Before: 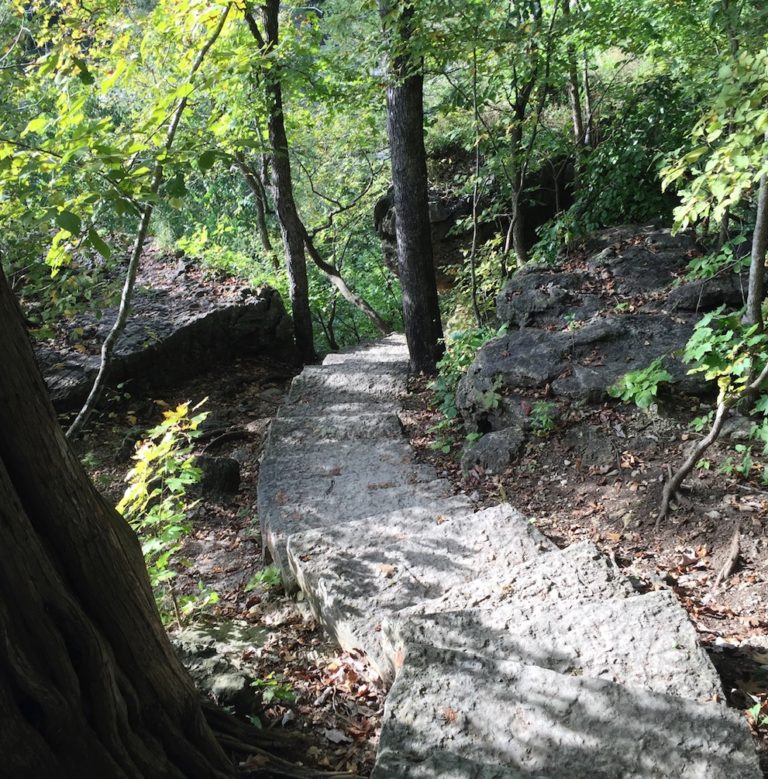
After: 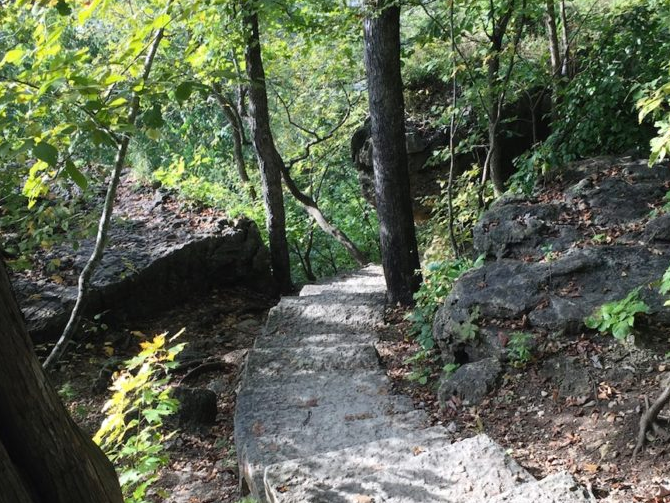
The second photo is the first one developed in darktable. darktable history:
white balance: emerald 1
crop: left 3.015%, top 8.969%, right 9.647%, bottom 26.457%
tone equalizer: on, module defaults
